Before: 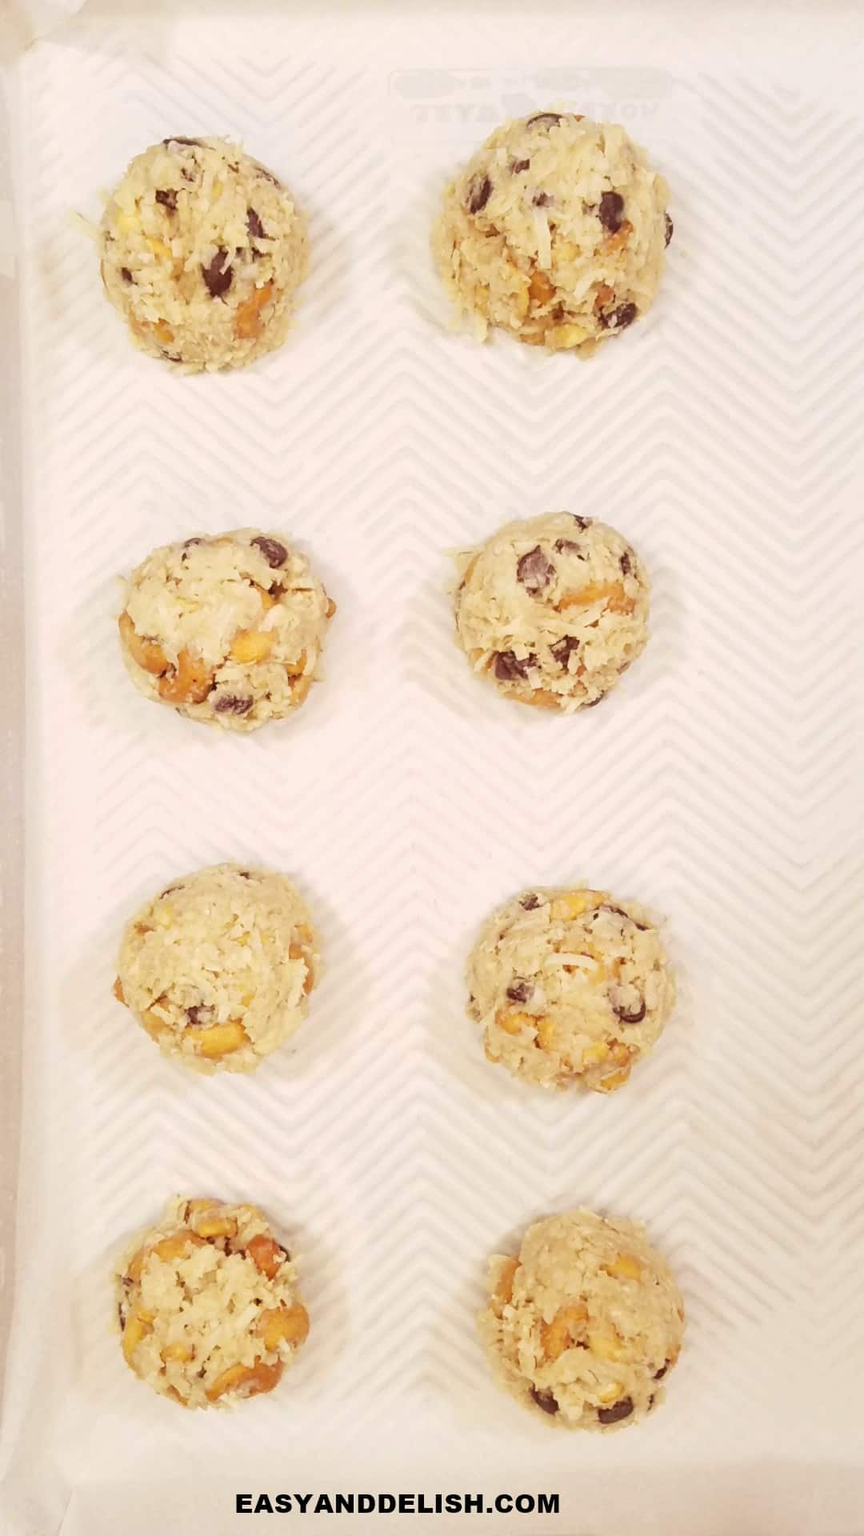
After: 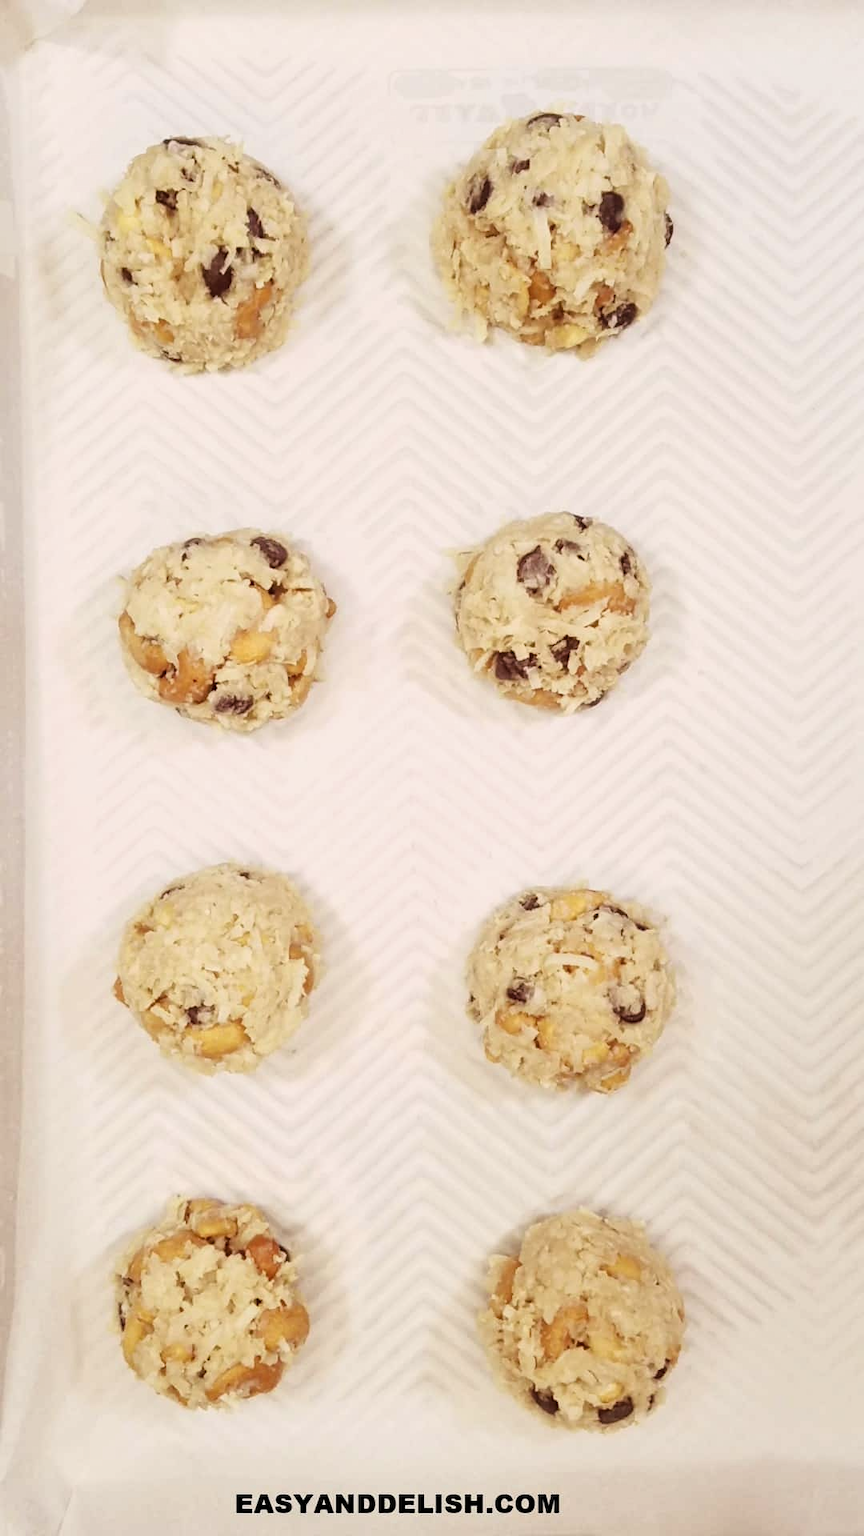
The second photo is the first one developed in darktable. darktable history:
exposure: exposure -0.395 EV, compensate highlight preservation false
filmic rgb: black relative exposure -8.03 EV, white relative exposure 2.35 EV, hardness 6.6
